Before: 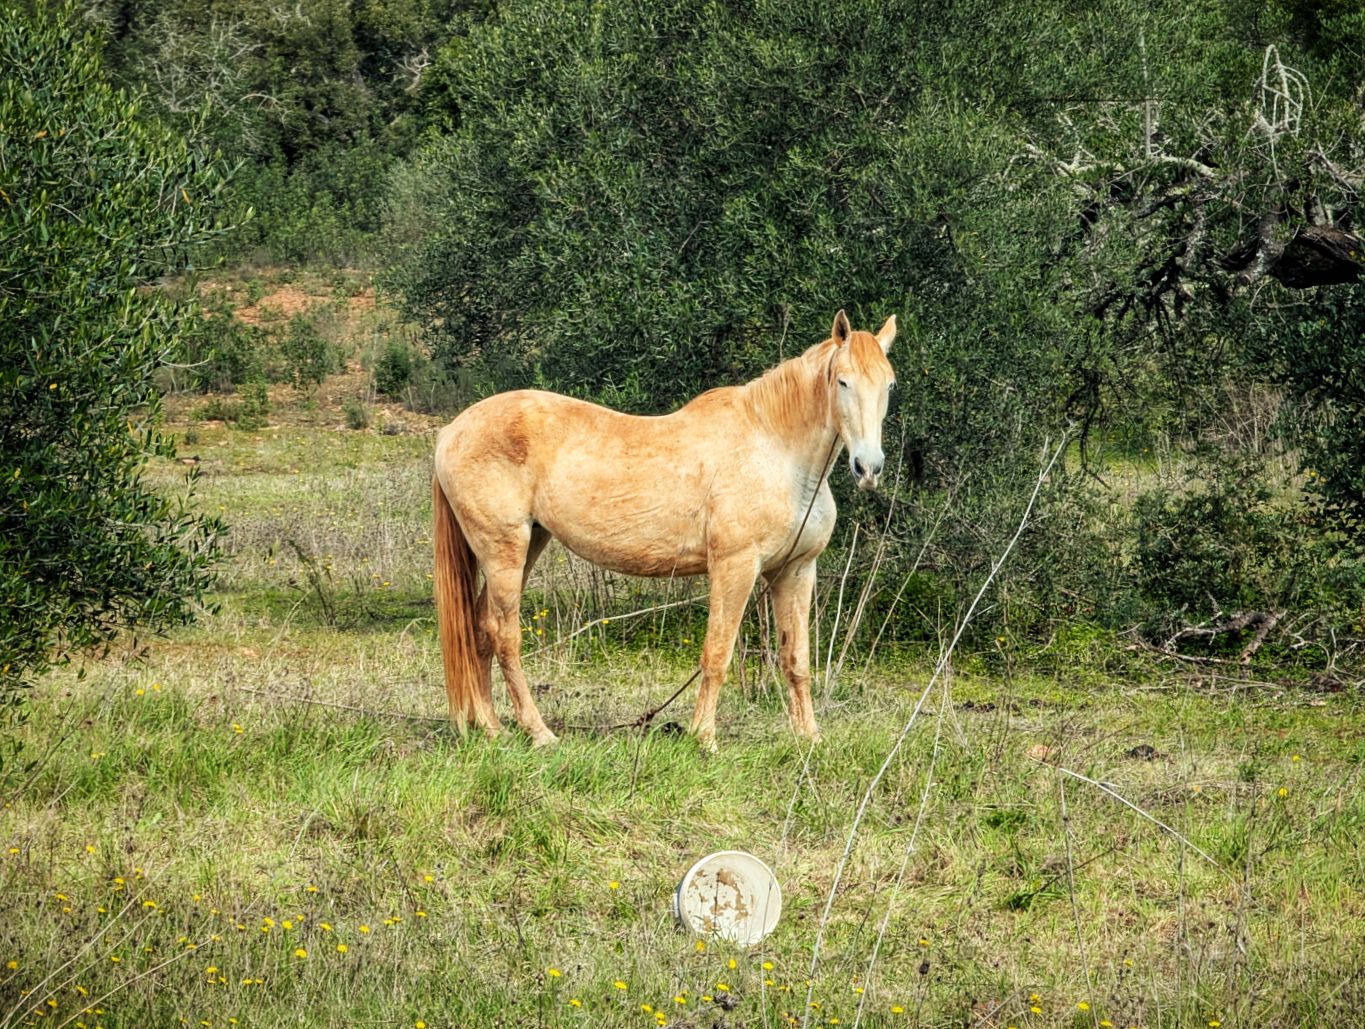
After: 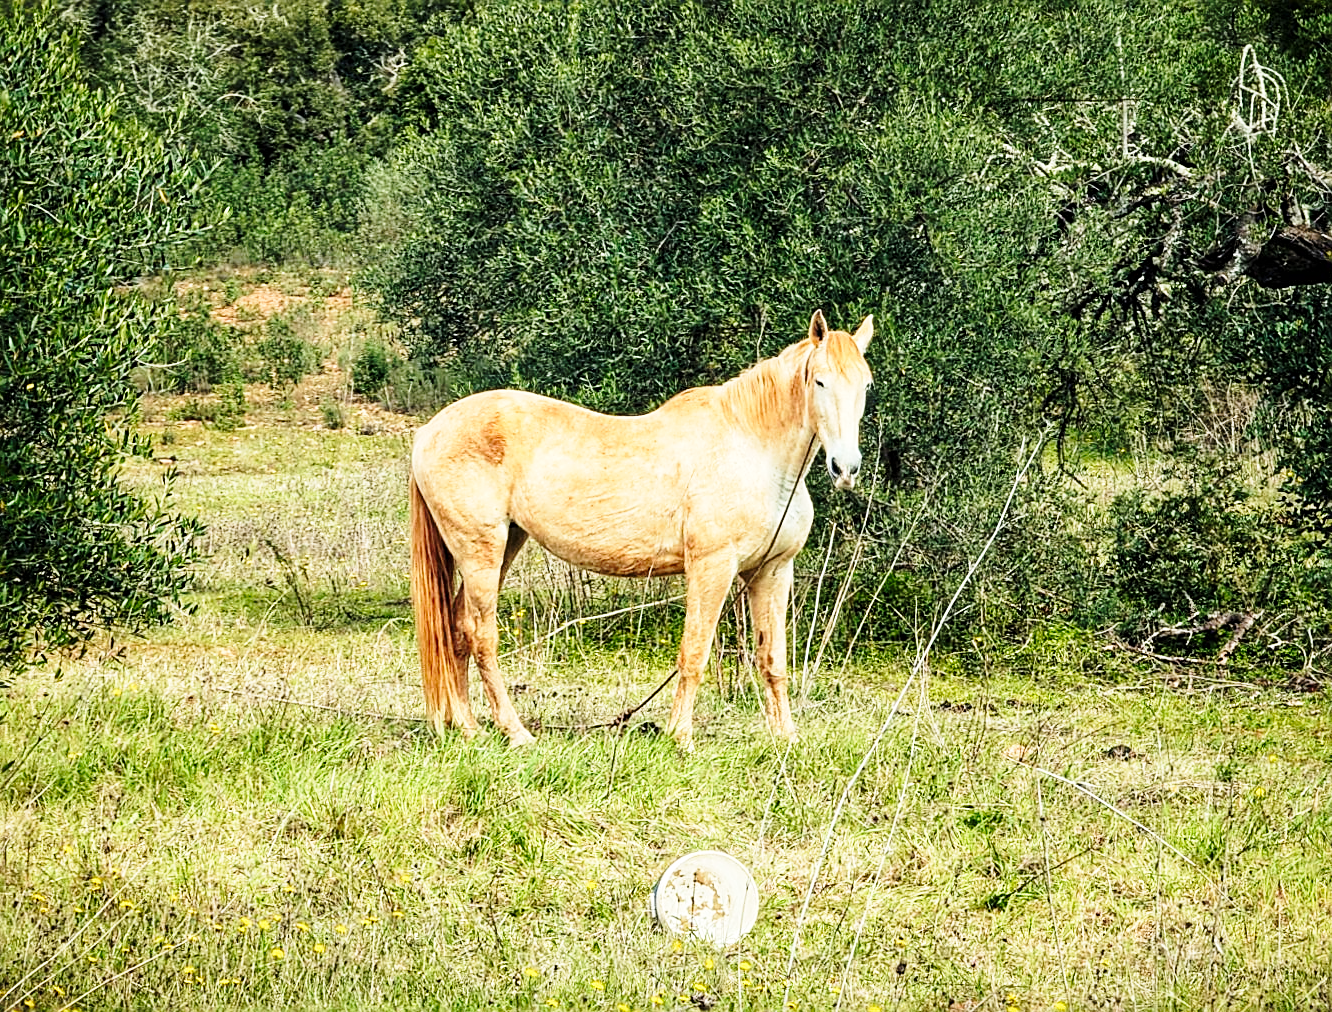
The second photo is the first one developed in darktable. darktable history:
crop and rotate: left 1.717%, right 0.663%, bottom 1.568%
sharpen: amount 0.594
base curve: curves: ch0 [(0, 0) (0.028, 0.03) (0.121, 0.232) (0.46, 0.748) (0.859, 0.968) (1, 1)], preserve colors none
velvia: on, module defaults
